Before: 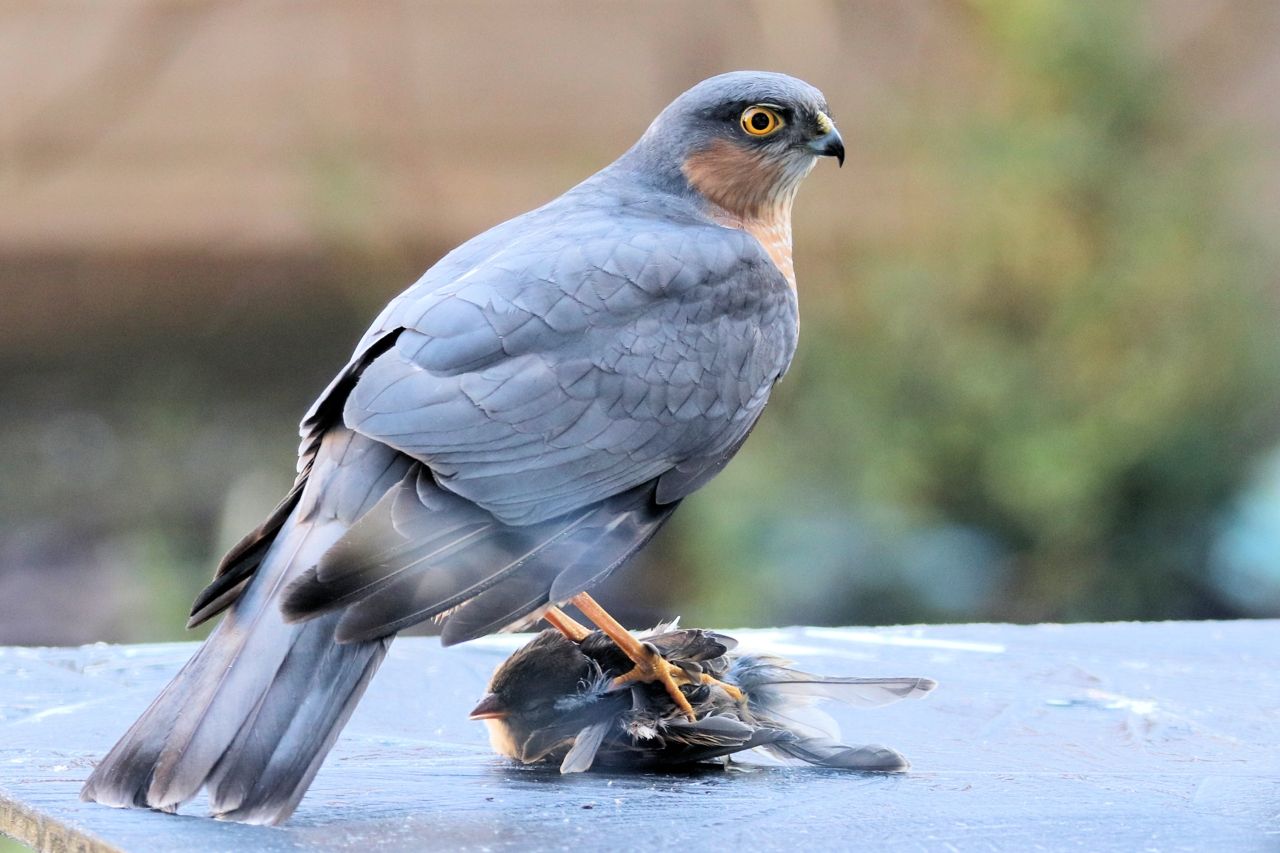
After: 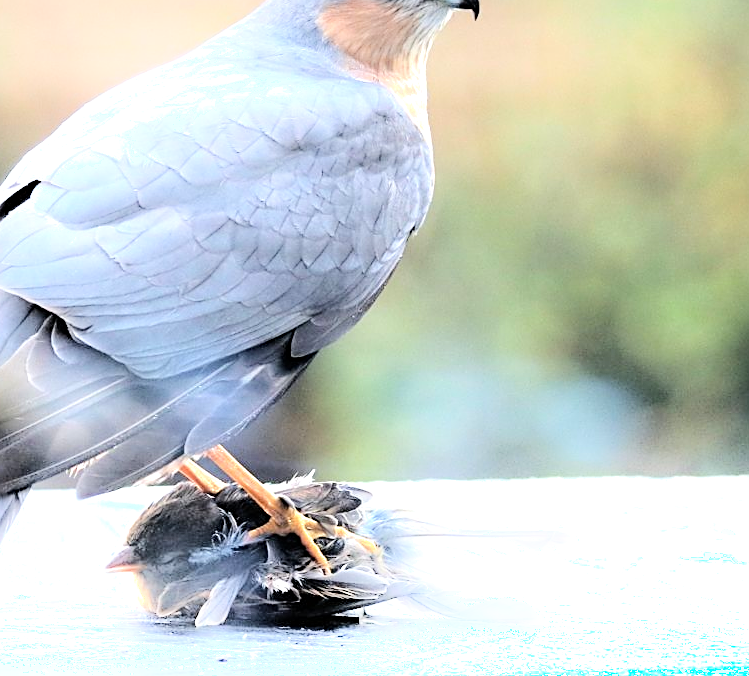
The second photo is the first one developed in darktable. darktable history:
crop and rotate: left 28.589%, top 17.243%, right 12.822%, bottom 3.392%
sharpen: on, module defaults
tone equalizer: -8 EV -0.782 EV, -7 EV -0.688 EV, -6 EV -0.568 EV, -5 EV -0.401 EV, -3 EV 0.374 EV, -2 EV 0.6 EV, -1 EV 0.682 EV, +0 EV 0.729 EV
shadows and highlights: shadows -89.17, highlights 91.58, soften with gaussian
